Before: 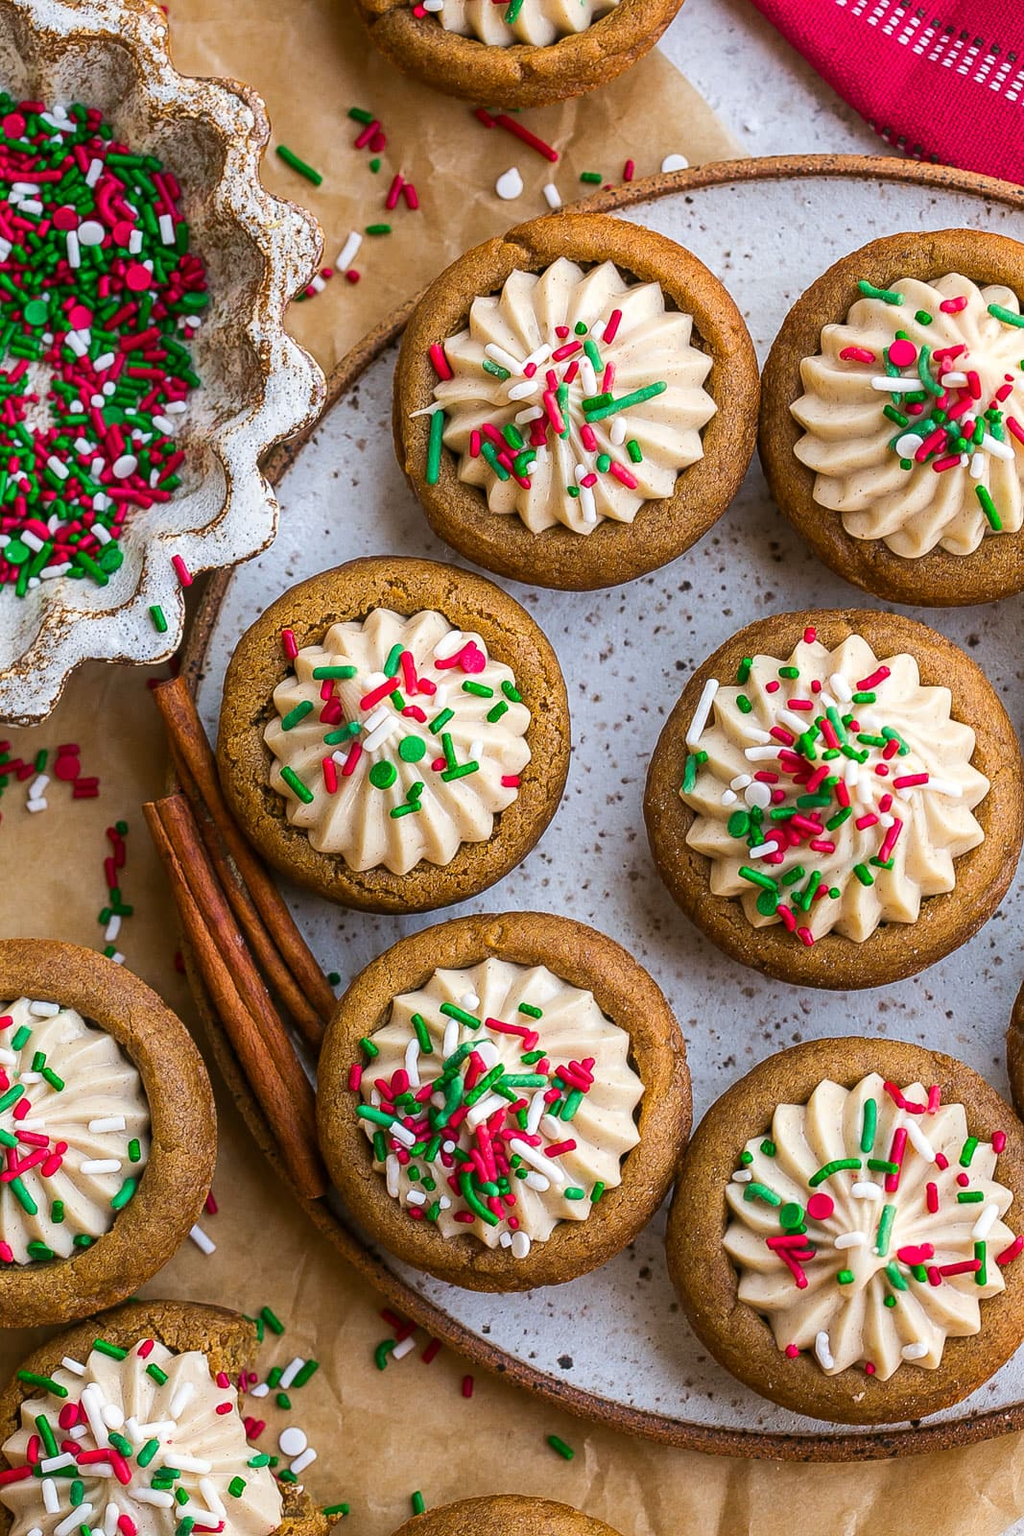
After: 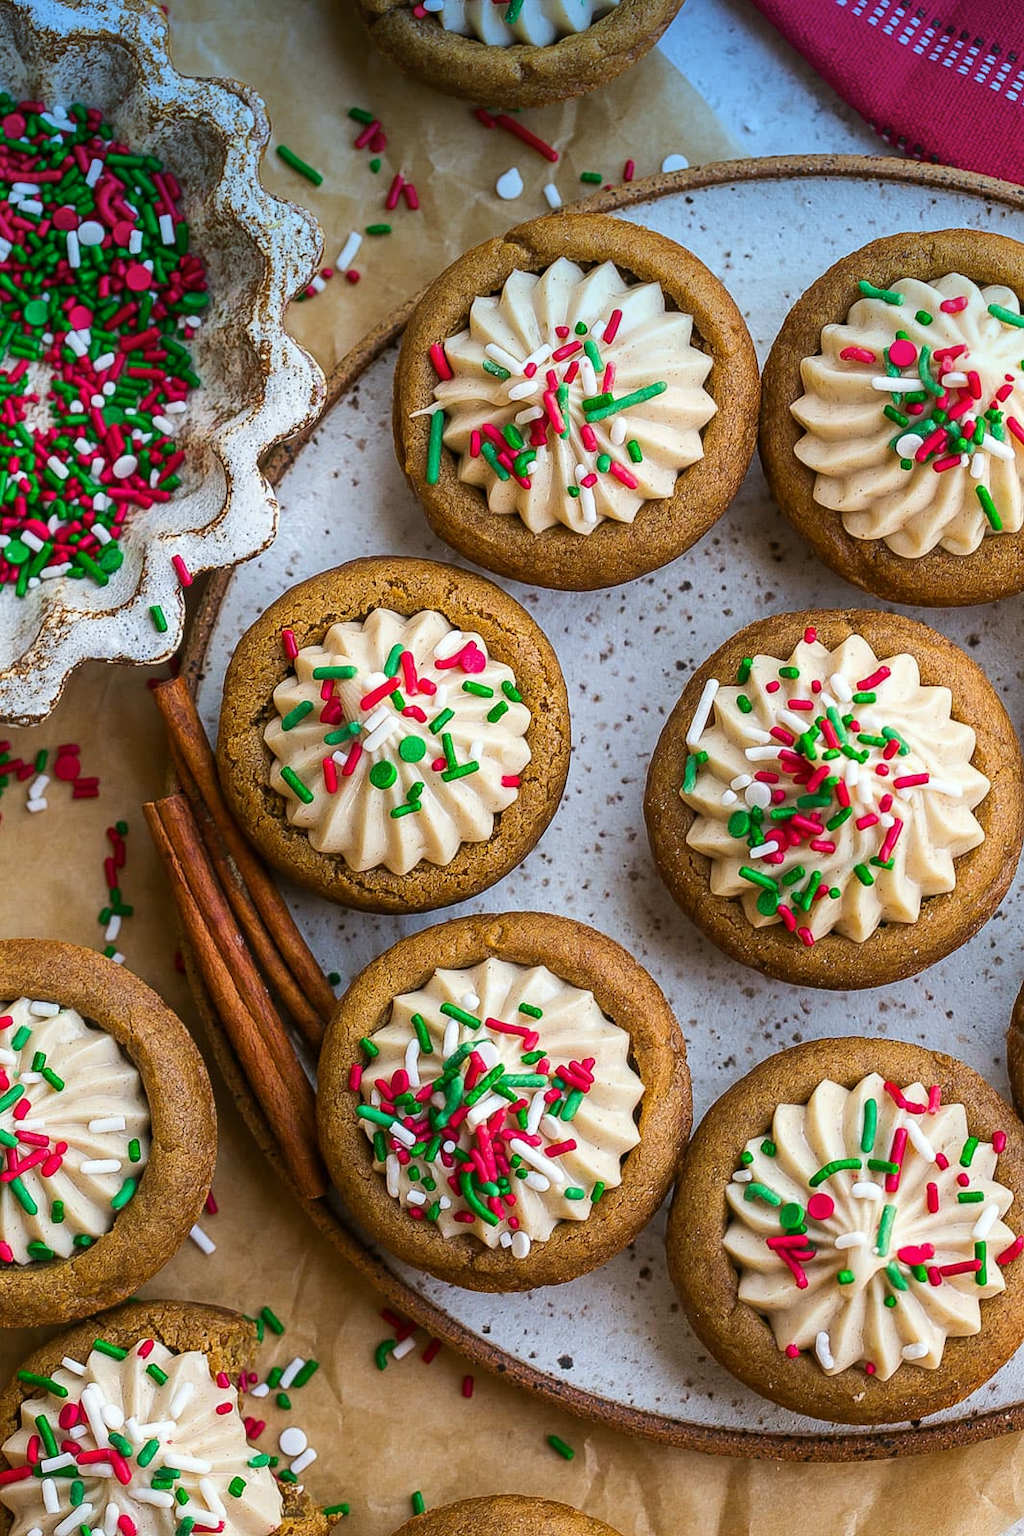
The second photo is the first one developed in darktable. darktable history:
graduated density: density 2.02 EV, hardness 44%, rotation 0.374°, offset 8.21, hue 208.8°, saturation 97%
white balance: red 0.978, blue 0.999
